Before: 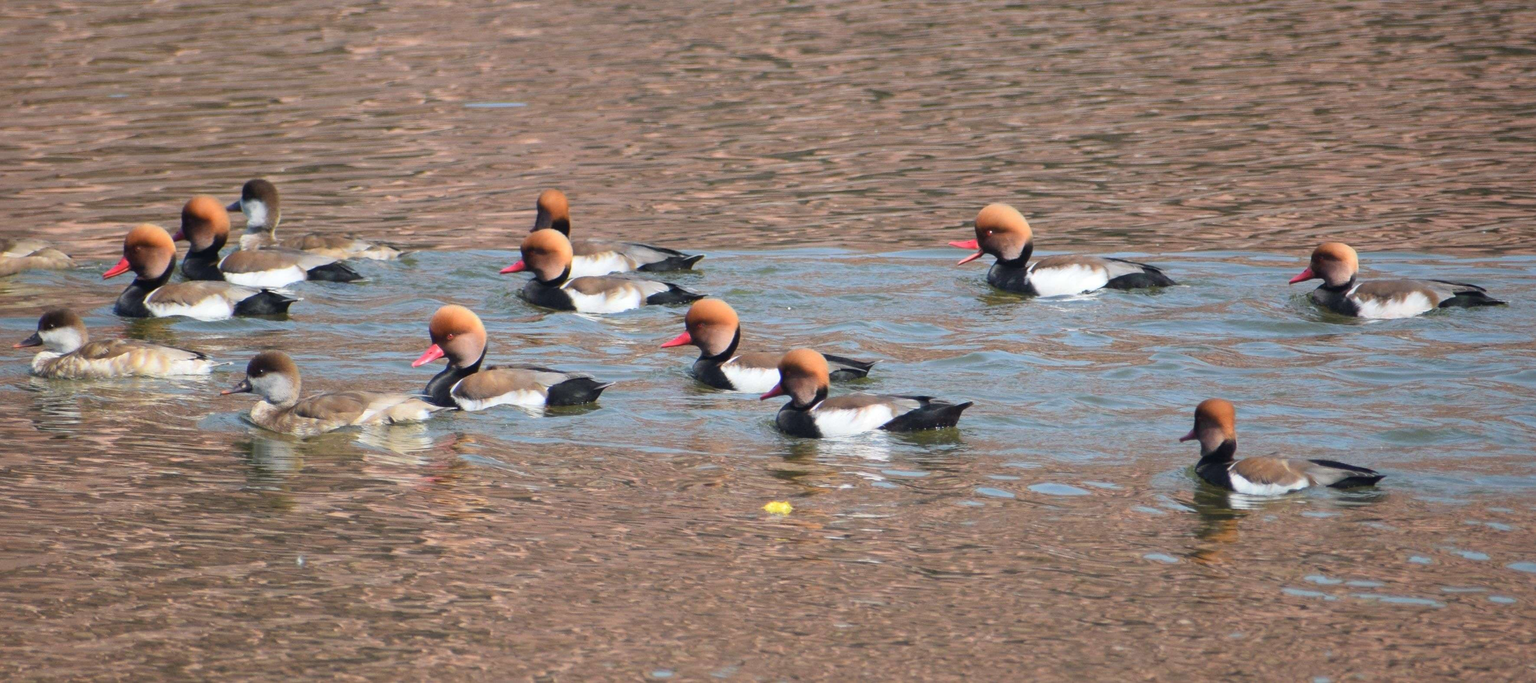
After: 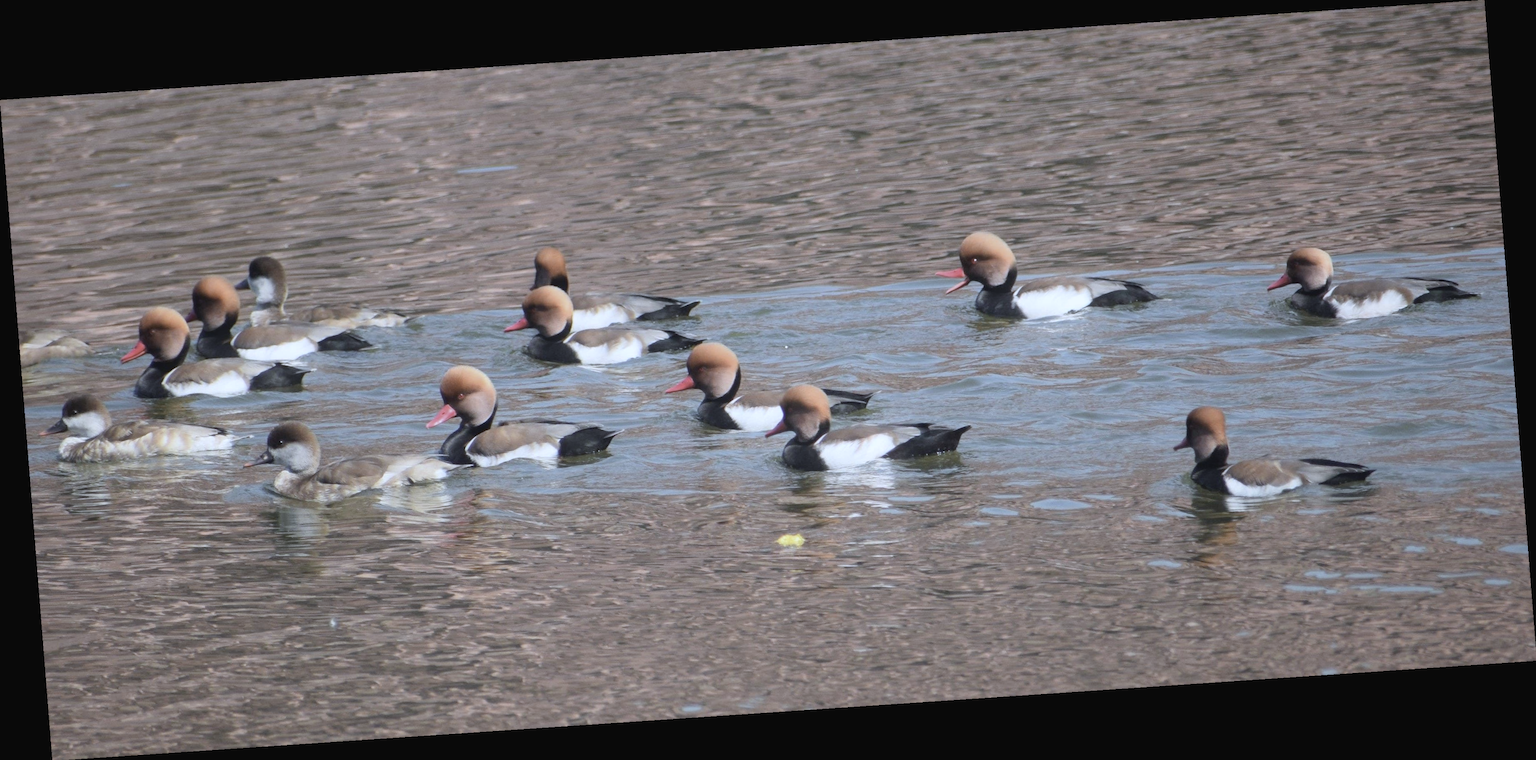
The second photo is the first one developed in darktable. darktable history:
contrast brightness saturation: contrast -0.05, saturation -0.41
rotate and perspective: rotation -4.2°, shear 0.006, automatic cropping off
bloom: size 15%, threshold 97%, strength 7%
white balance: red 0.926, green 1.003, blue 1.133
